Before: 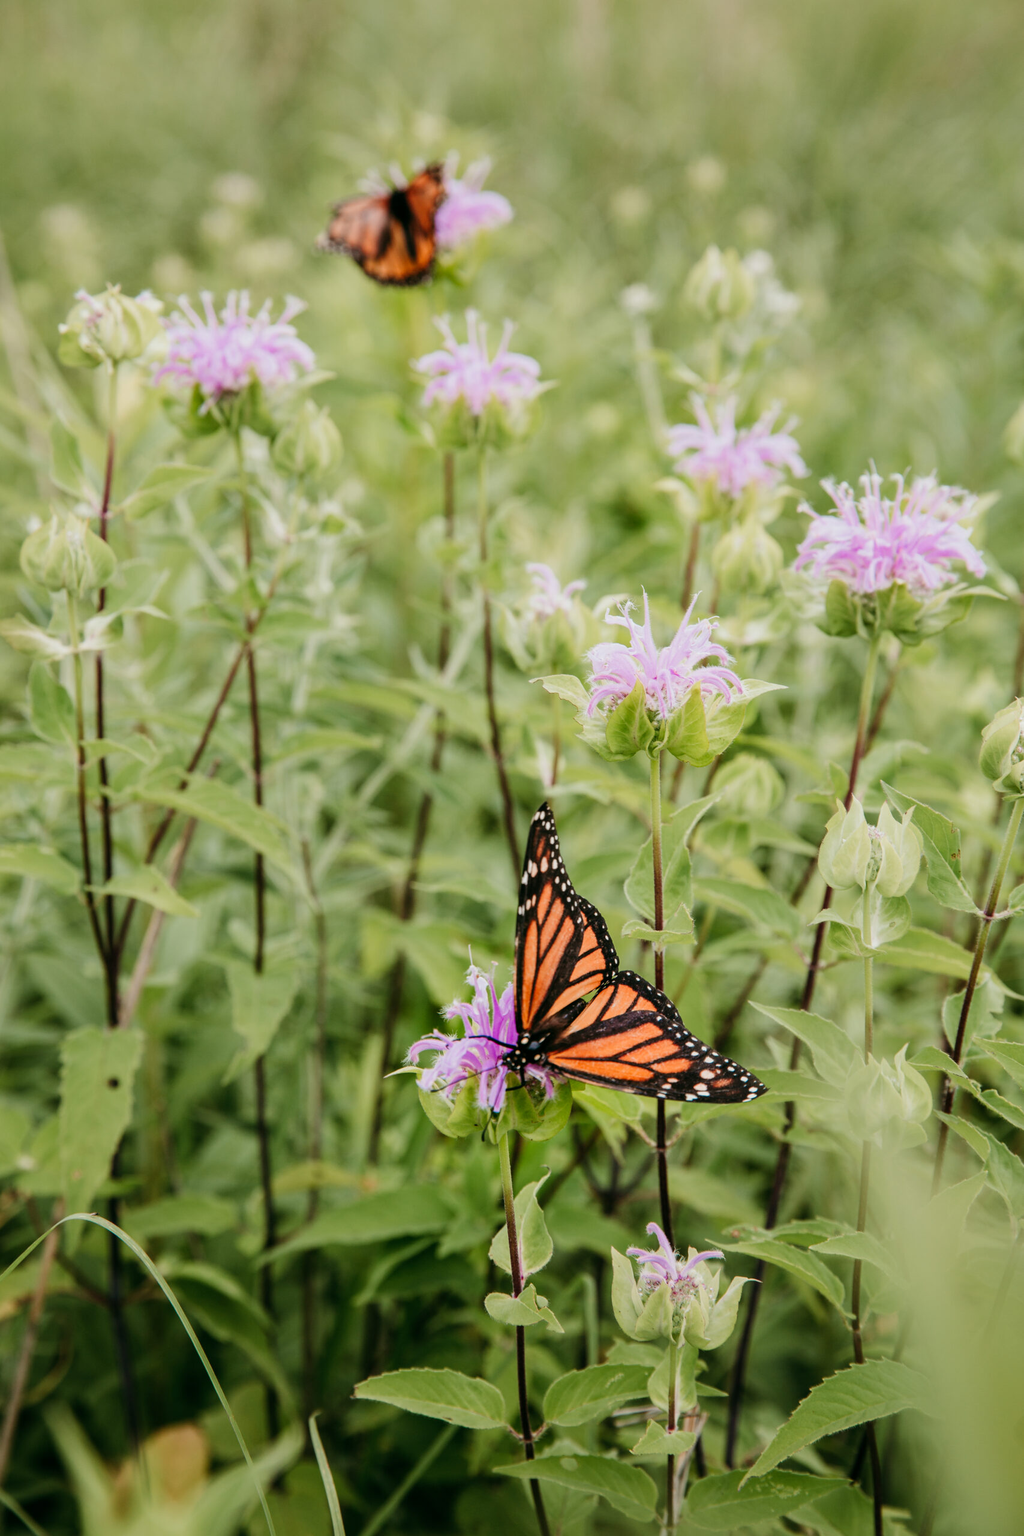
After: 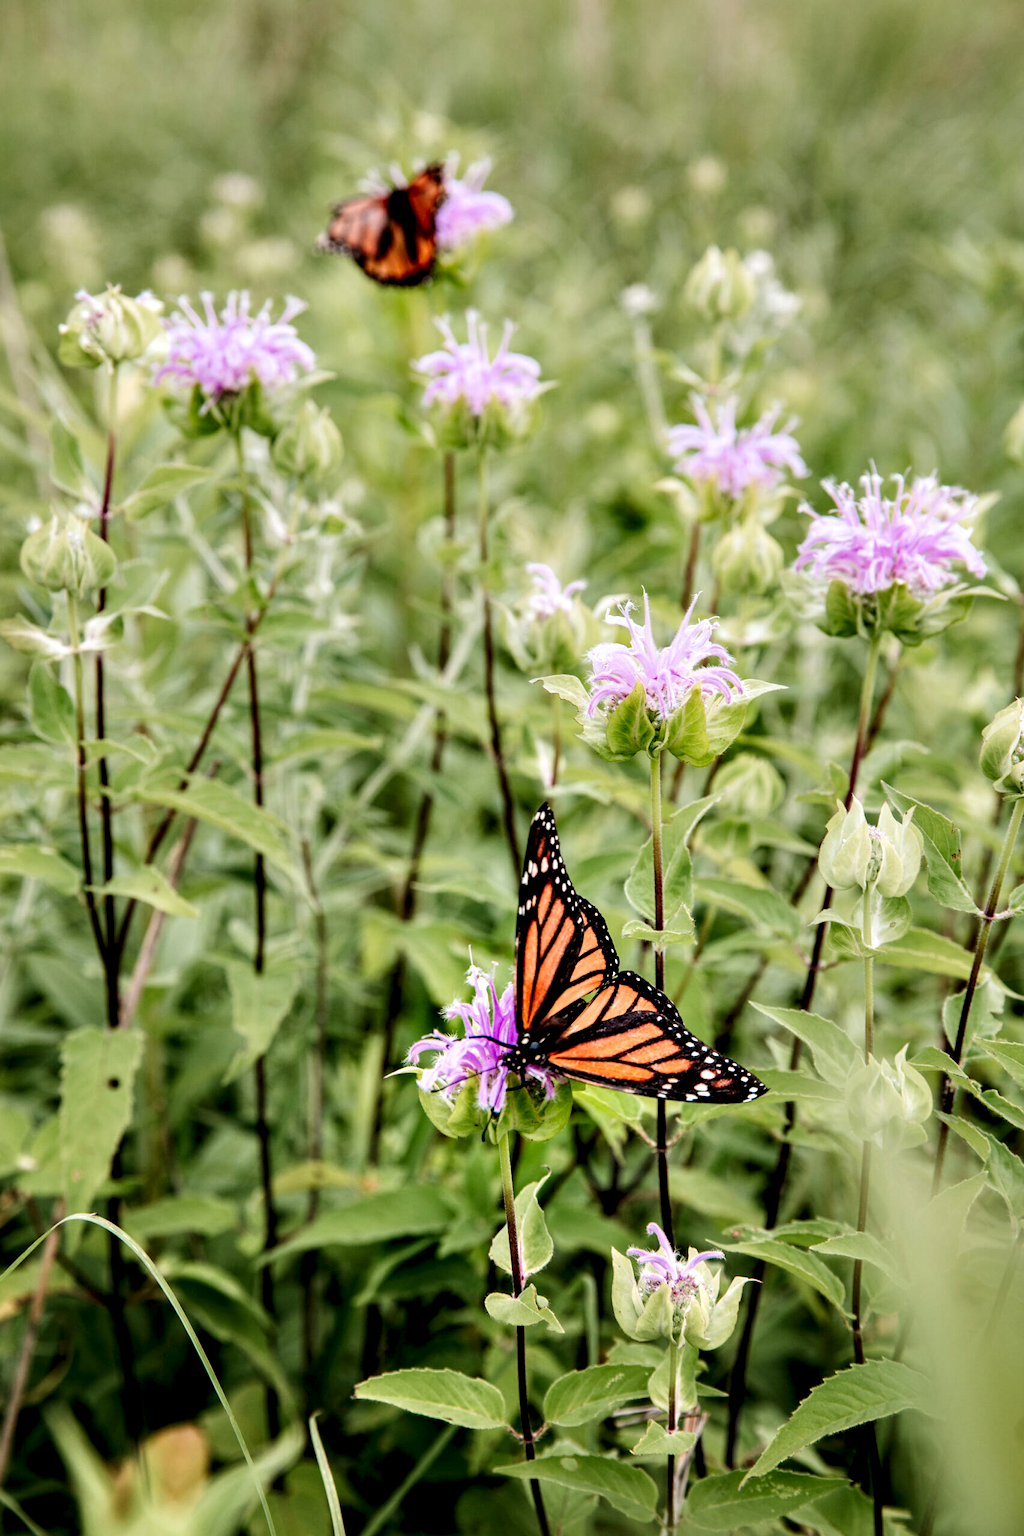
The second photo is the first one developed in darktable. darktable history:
contrast equalizer: y [[0.6 ×6], [0.55 ×6], [0 ×6], [0 ×6], [0 ×6]]
local contrast: highlights 107%, shadows 99%, detail 120%, midtone range 0.2
